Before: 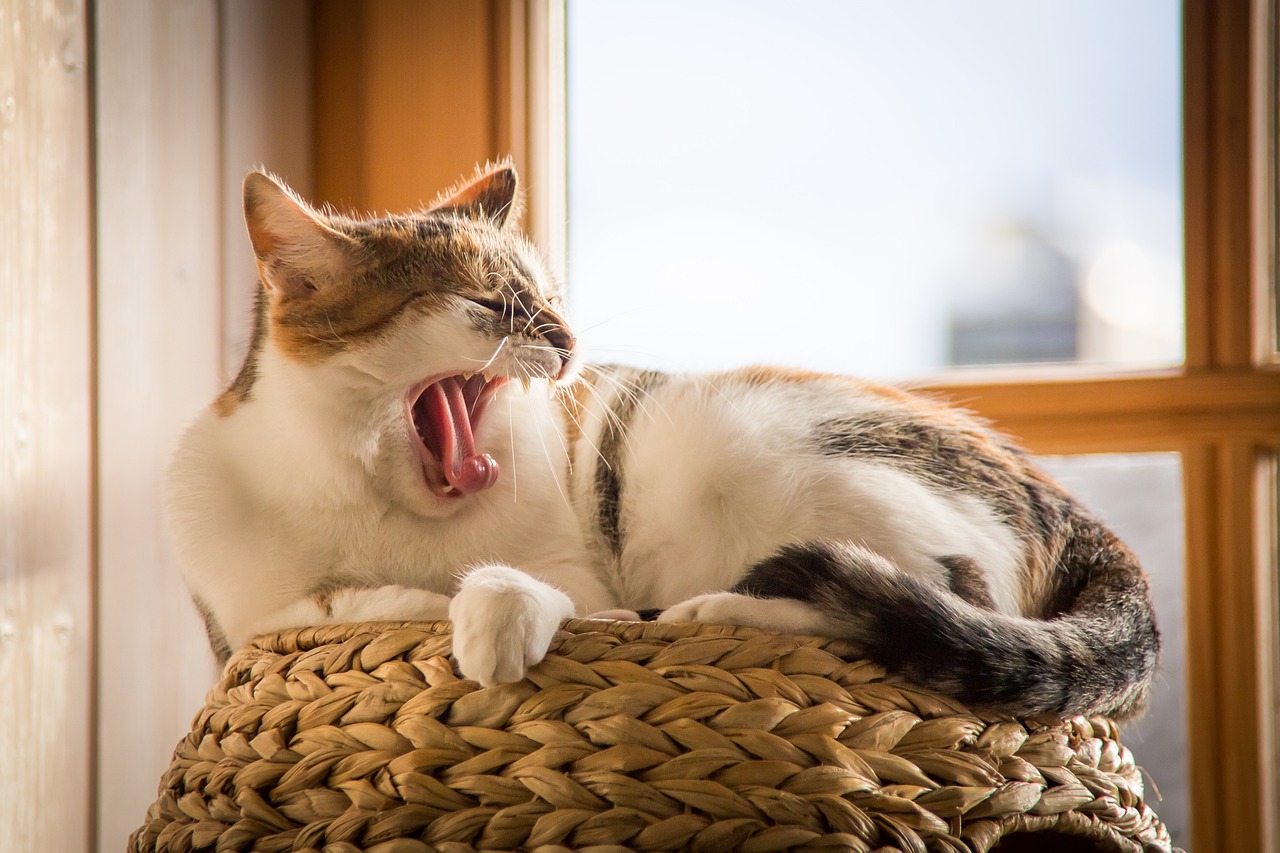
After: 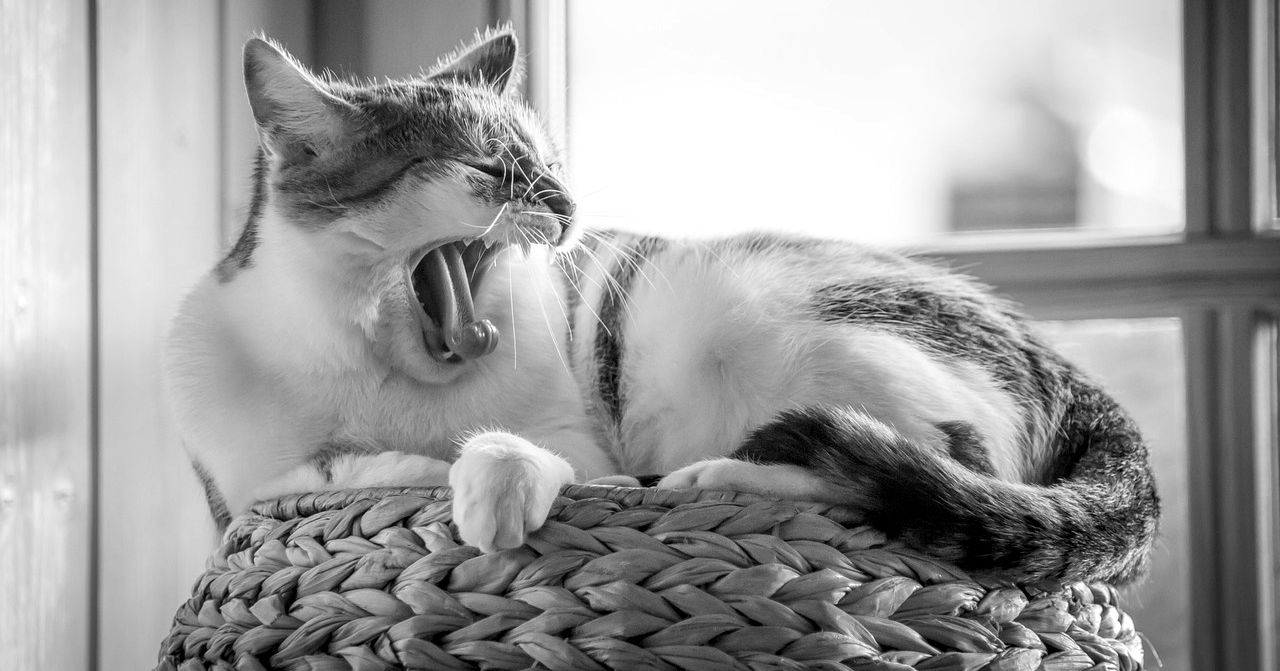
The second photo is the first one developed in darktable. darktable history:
crop and rotate: top 15.774%, bottom 5.506%
local contrast: detail 130%
monochrome: on, module defaults
